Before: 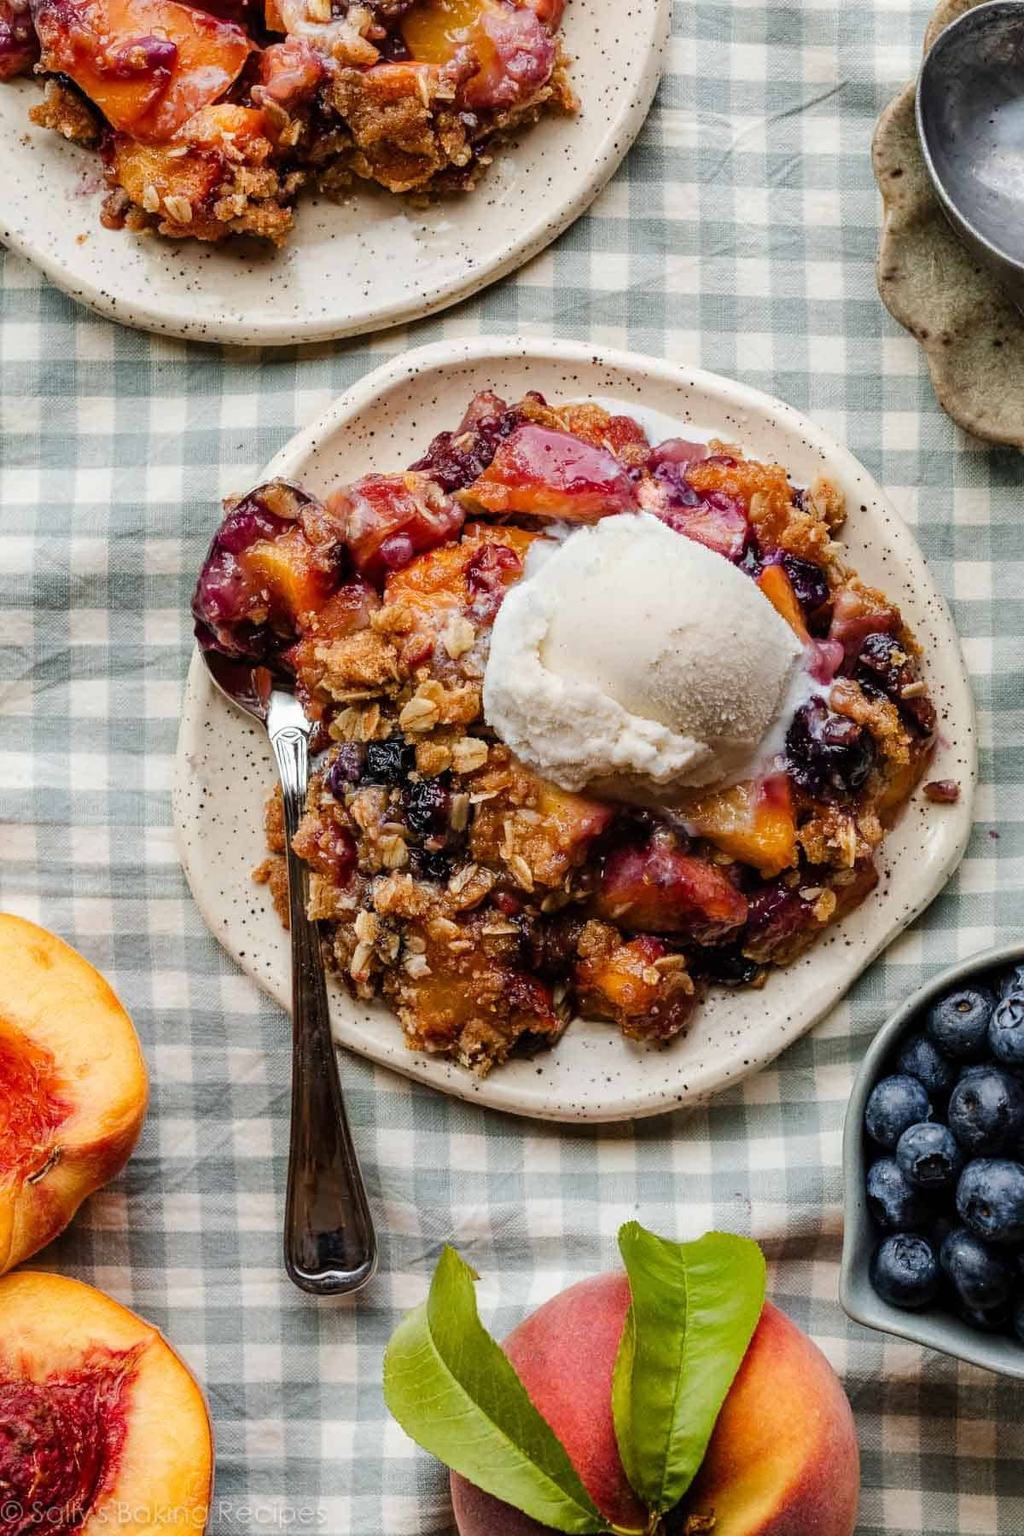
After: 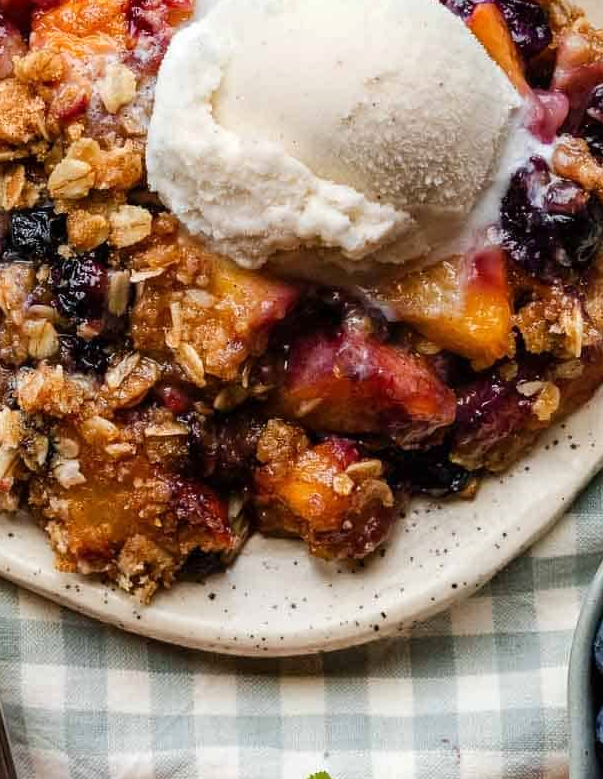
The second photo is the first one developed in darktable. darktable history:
exposure: exposure 0.2 EV, compensate highlight preservation false
crop: left 35.03%, top 36.625%, right 14.663%, bottom 20.057%
